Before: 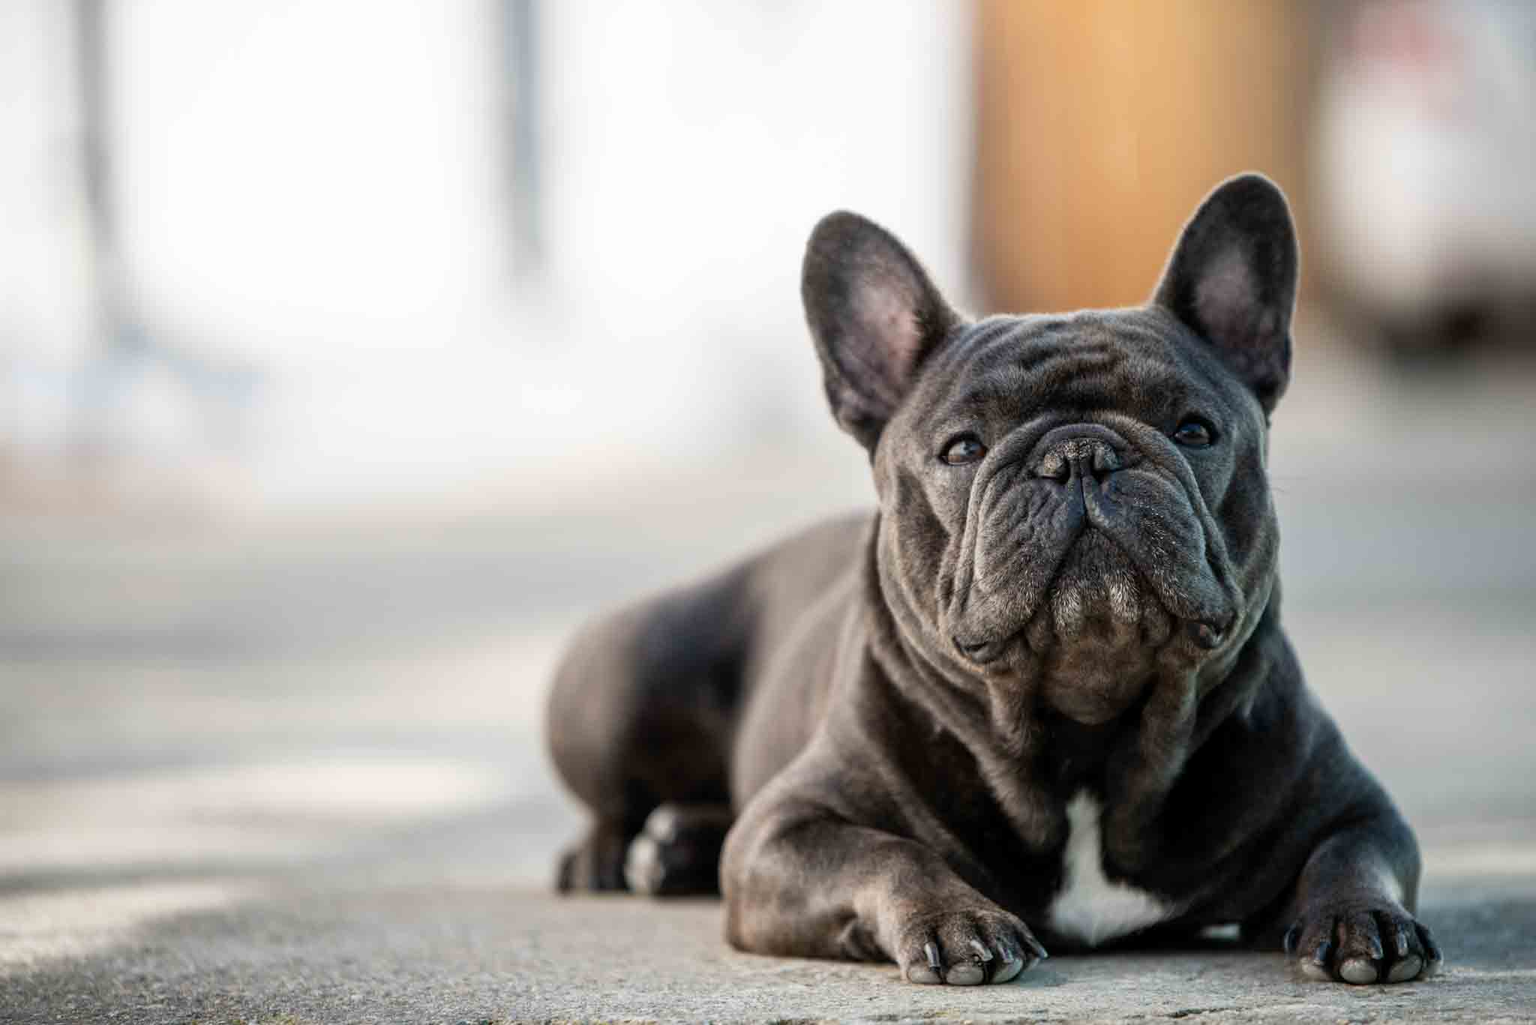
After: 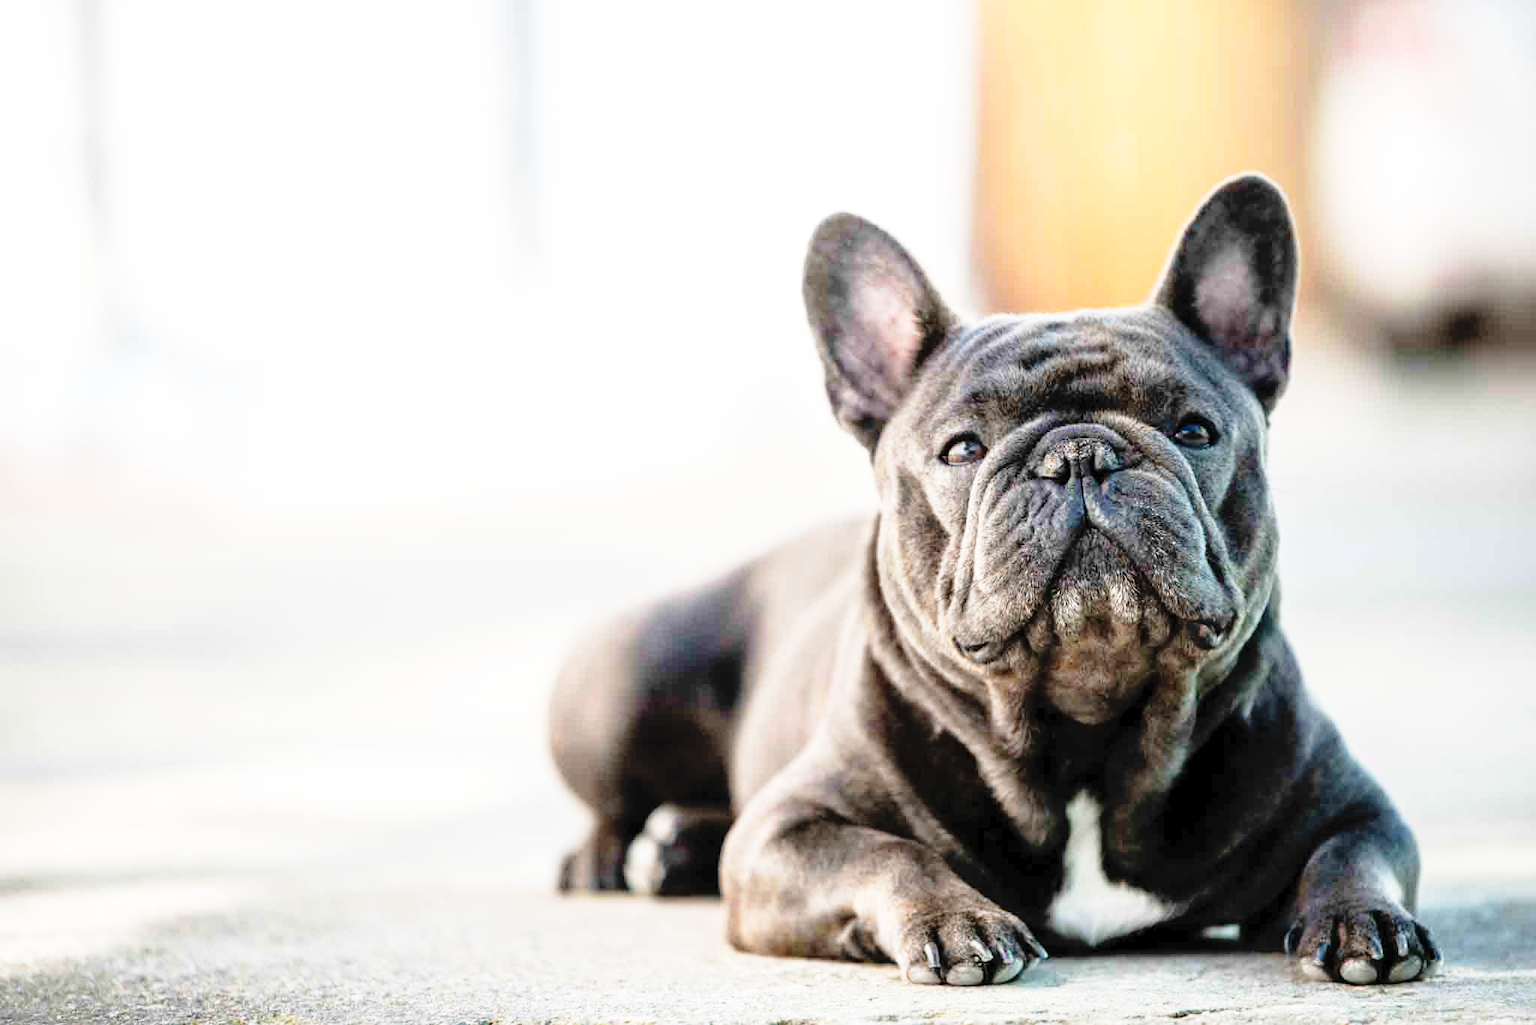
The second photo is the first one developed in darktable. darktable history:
contrast brightness saturation: brightness 0.145
base curve: curves: ch0 [(0, 0) (0.012, 0.01) (0.073, 0.168) (0.31, 0.711) (0.645, 0.957) (1, 1)], preserve colors none
